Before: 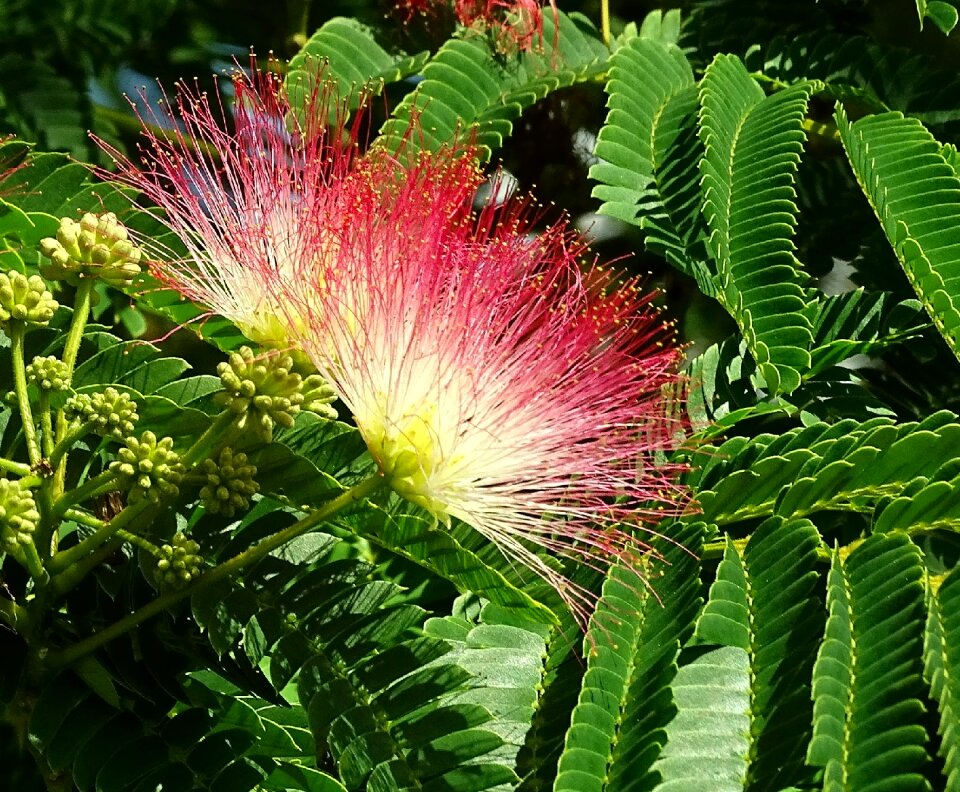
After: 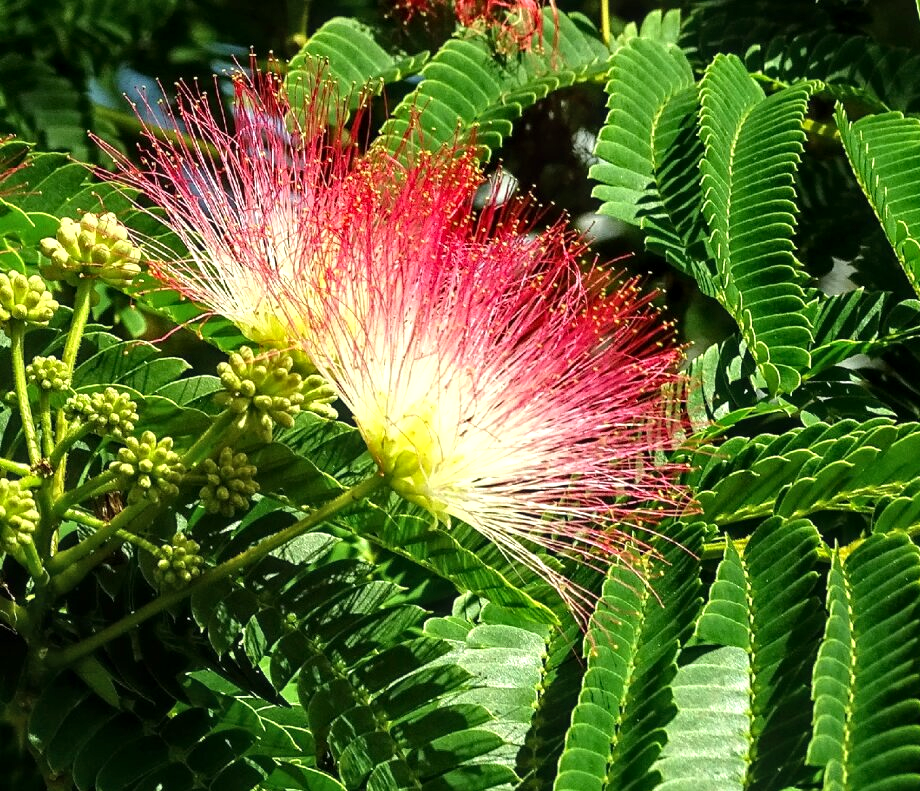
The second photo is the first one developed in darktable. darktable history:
exposure: exposure 0.367 EV, compensate highlight preservation false
local contrast: on, module defaults
crop: right 4.126%, bottom 0.031%
